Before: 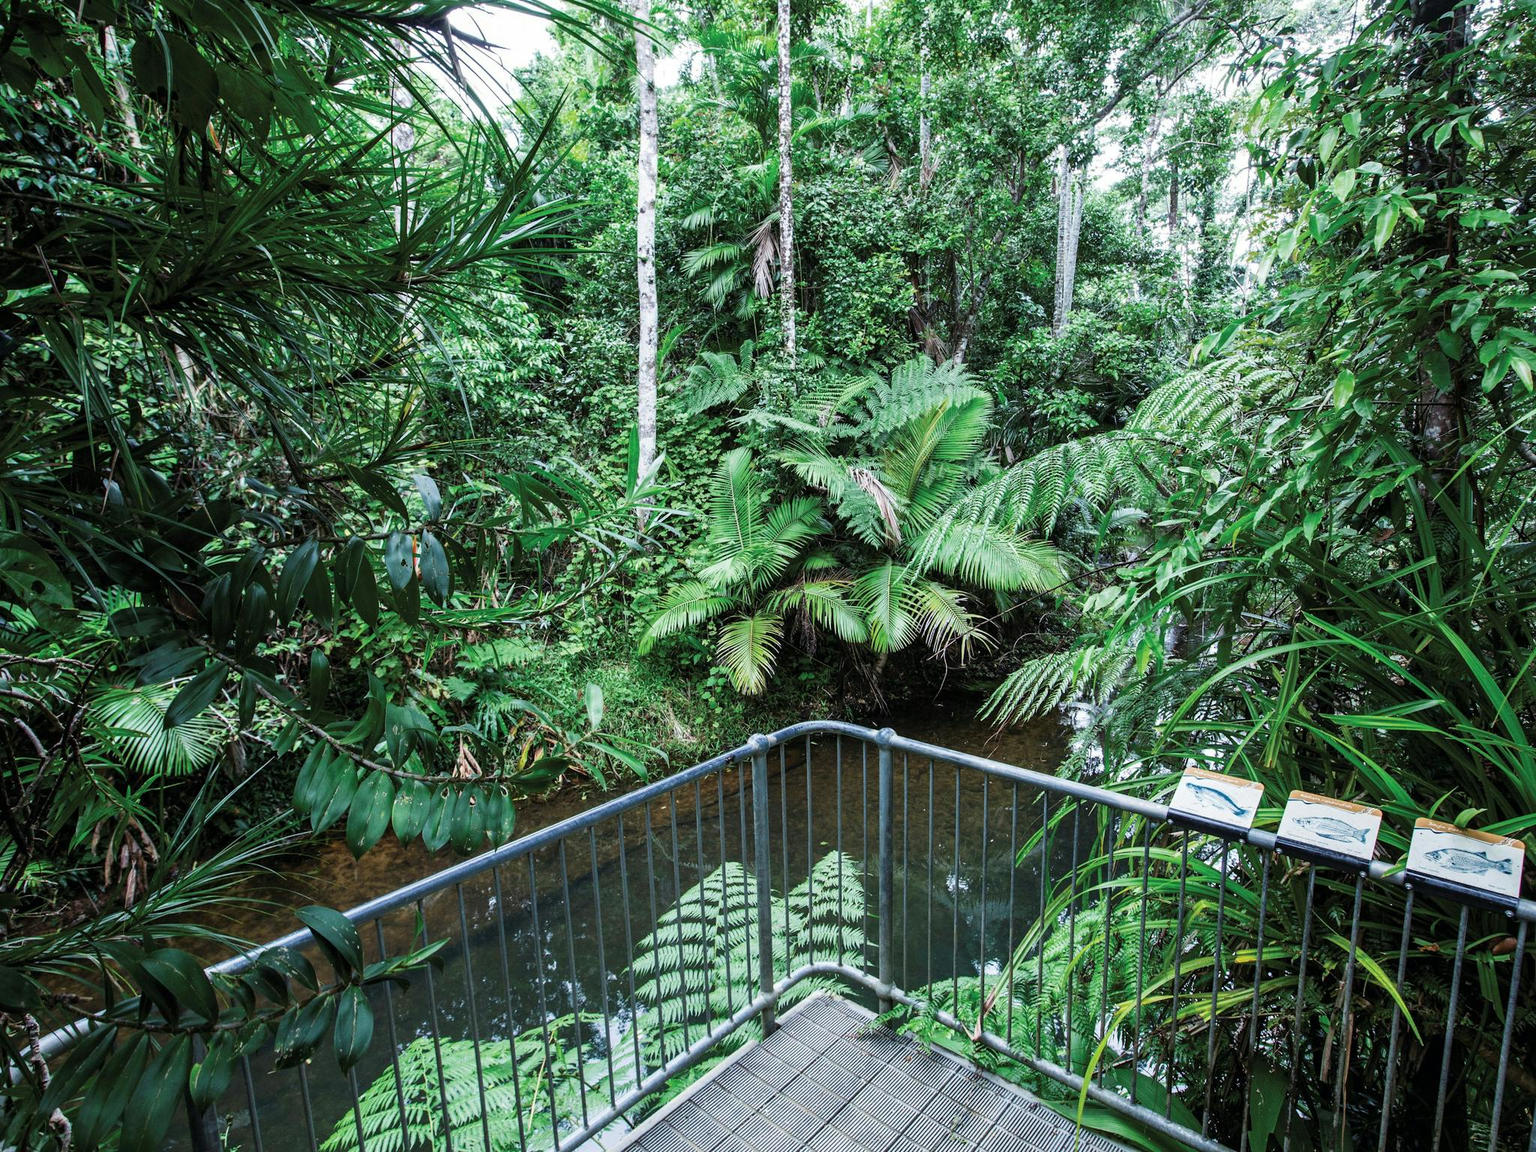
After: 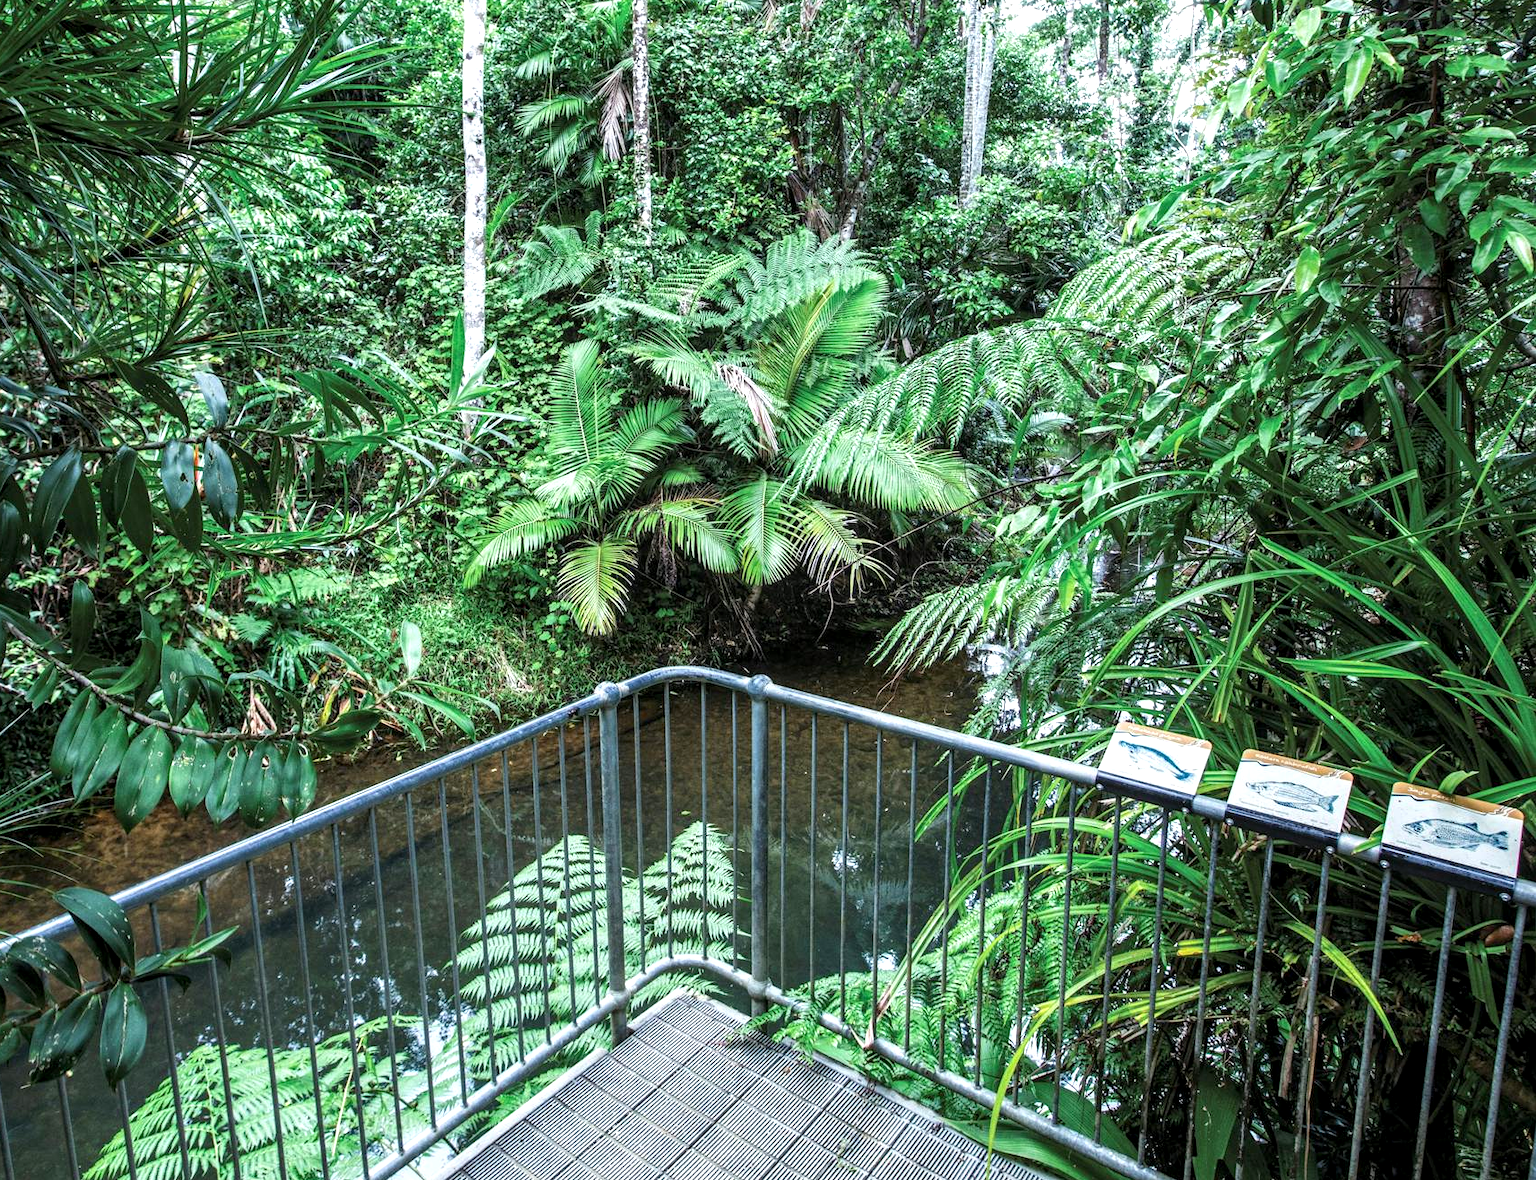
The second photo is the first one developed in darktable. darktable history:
exposure: black level correction 0.001, exposure 0.5 EV, compensate exposure bias true, compensate highlight preservation false
crop: left 16.315%, top 14.246%
local contrast: on, module defaults
